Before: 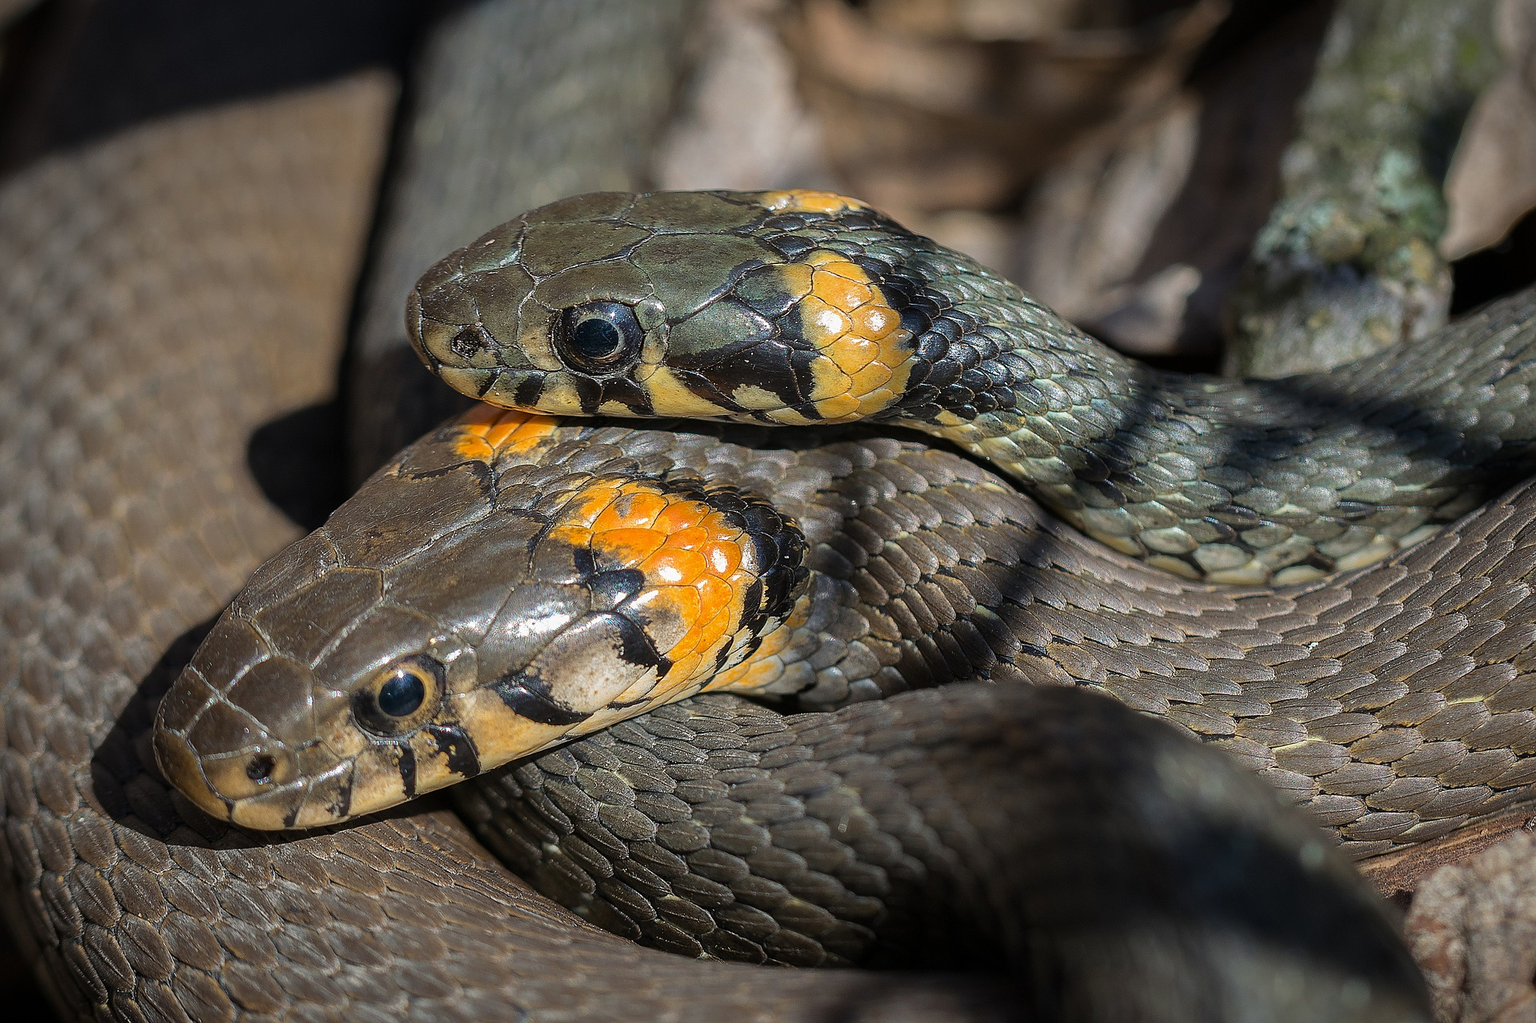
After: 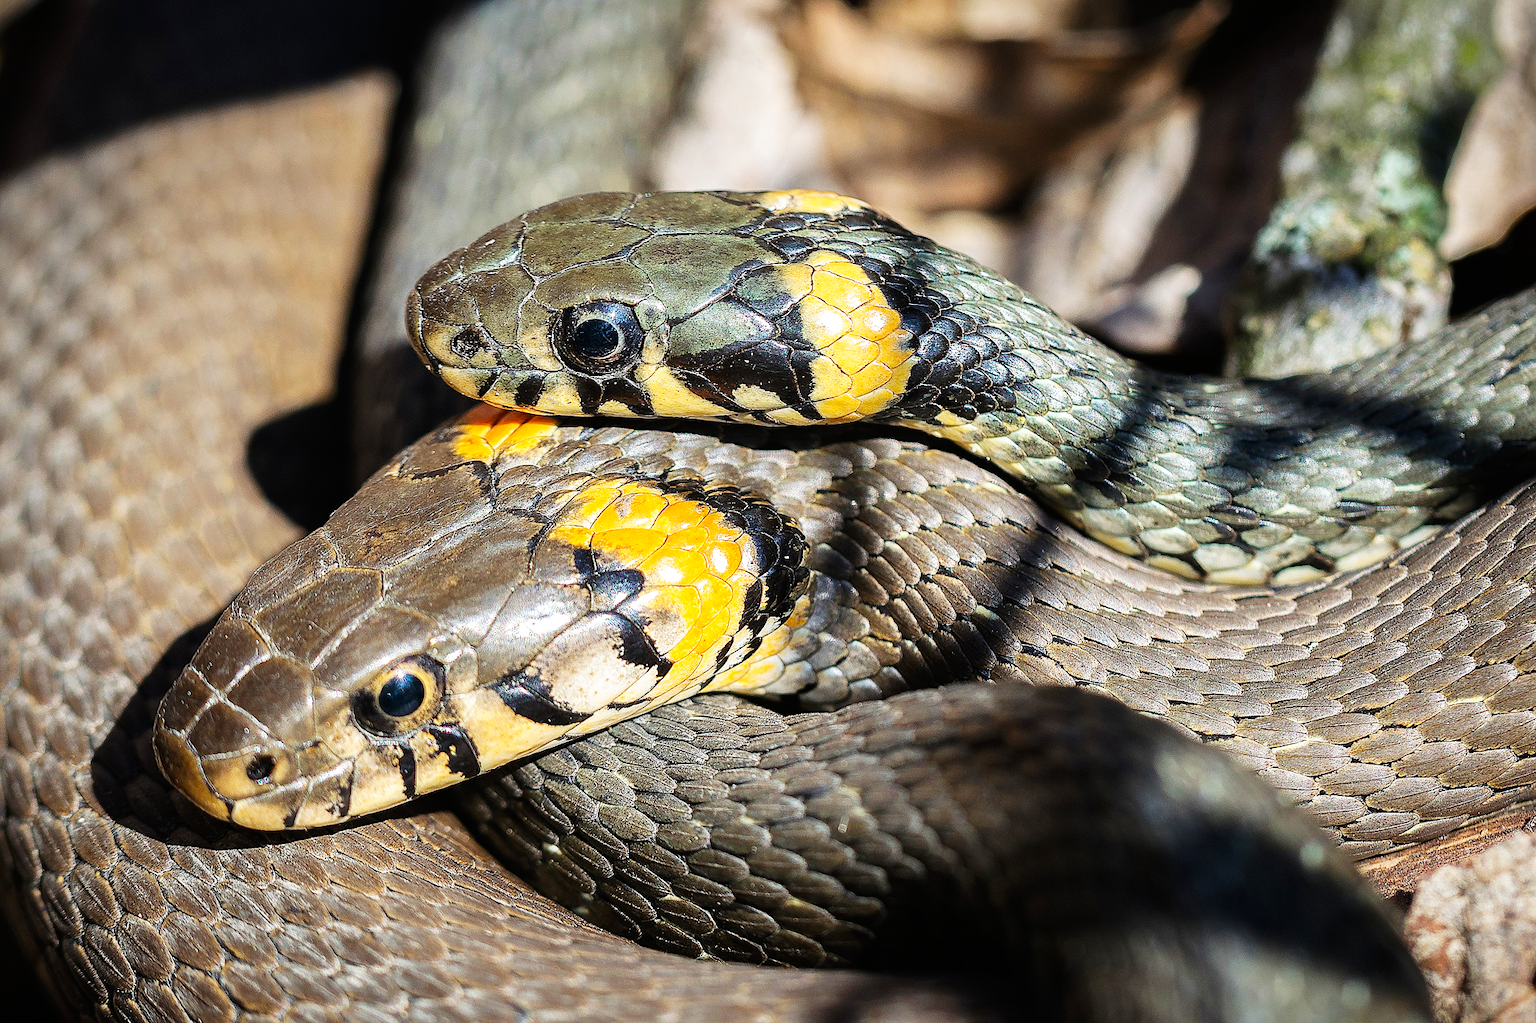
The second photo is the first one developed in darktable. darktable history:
white balance: red 1, blue 1
base curve: curves: ch0 [(0, 0) (0.007, 0.004) (0.027, 0.03) (0.046, 0.07) (0.207, 0.54) (0.442, 0.872) (0.673, 0.972) (1, 1)], preserve colors none
exposure: compensate highlight preservation false
